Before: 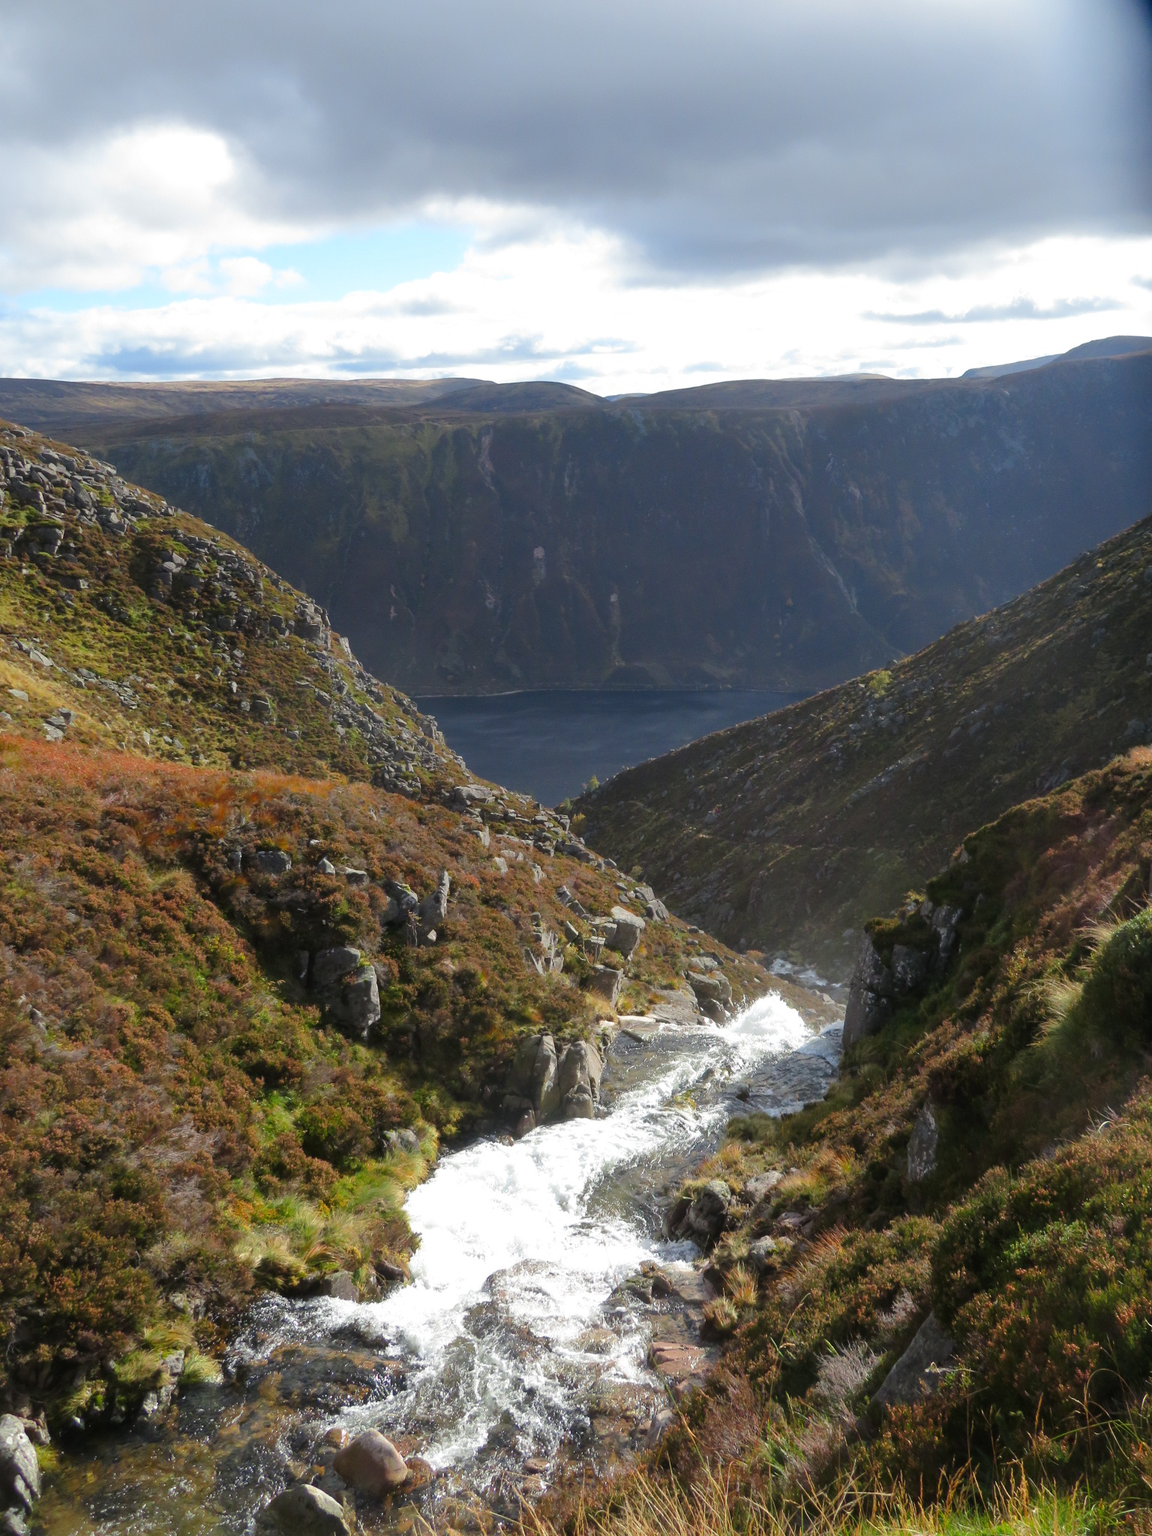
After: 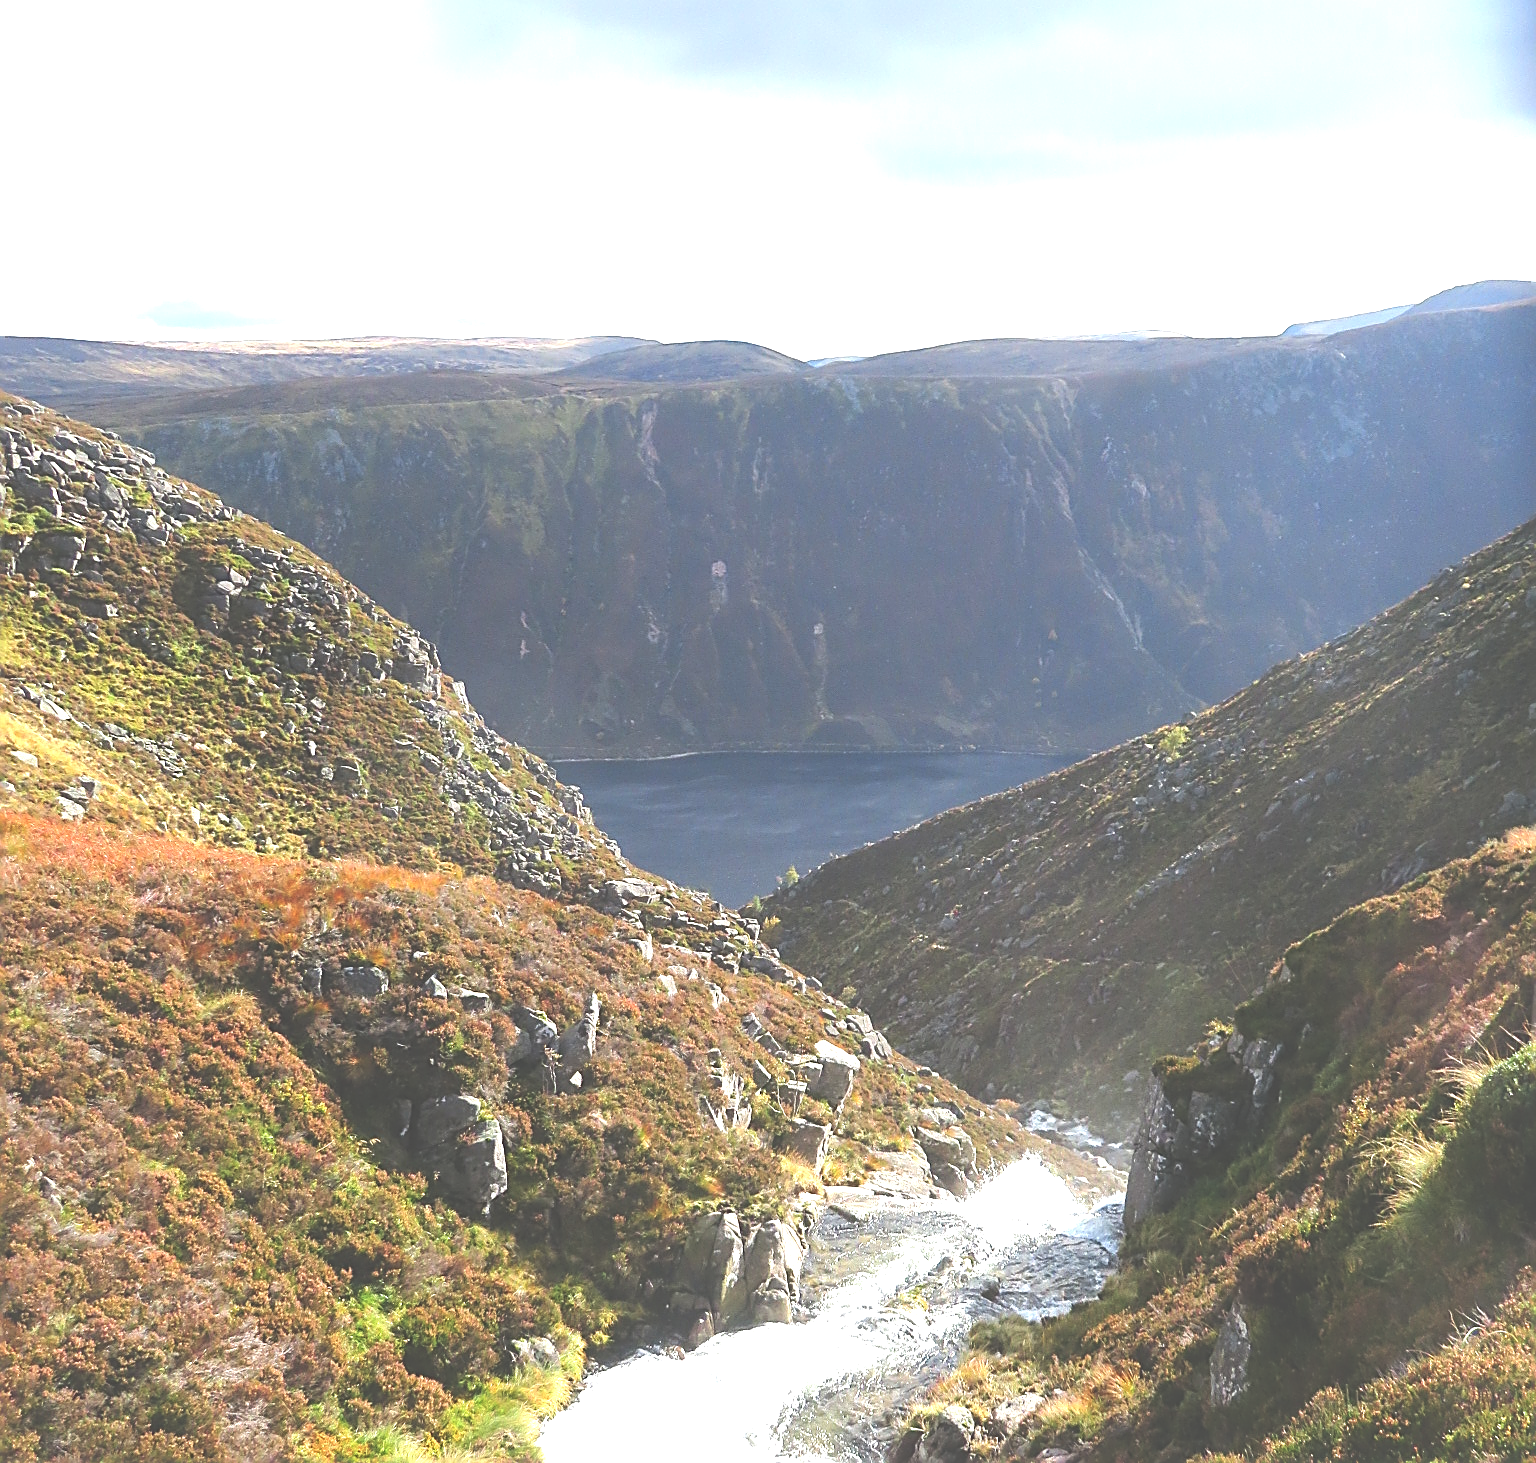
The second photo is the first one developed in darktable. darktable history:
sharpen: amount 0.983
exposure: black level correction -0.023, exposure 1.396 EV, compensate exposure bias true, compensate highlight preservation false
shadows and highlights: shadows 42.91, highlights 8.45
crop and rotate: top 8.252%, bottom 20.309%
